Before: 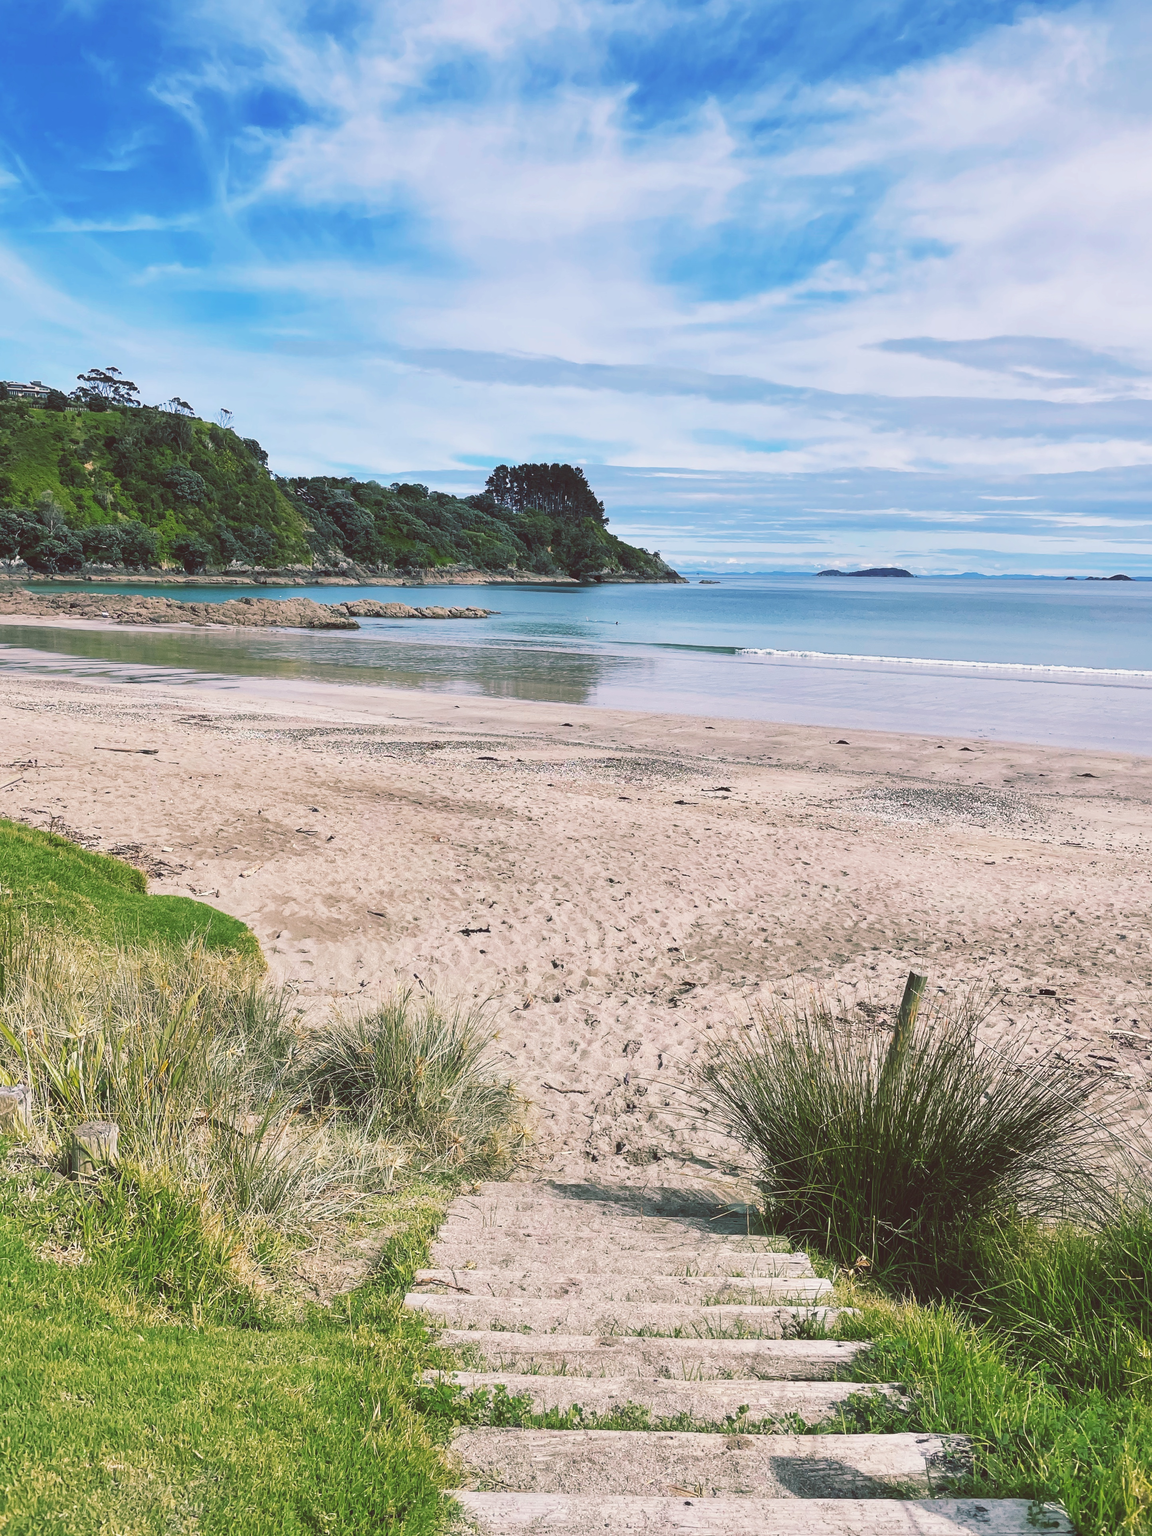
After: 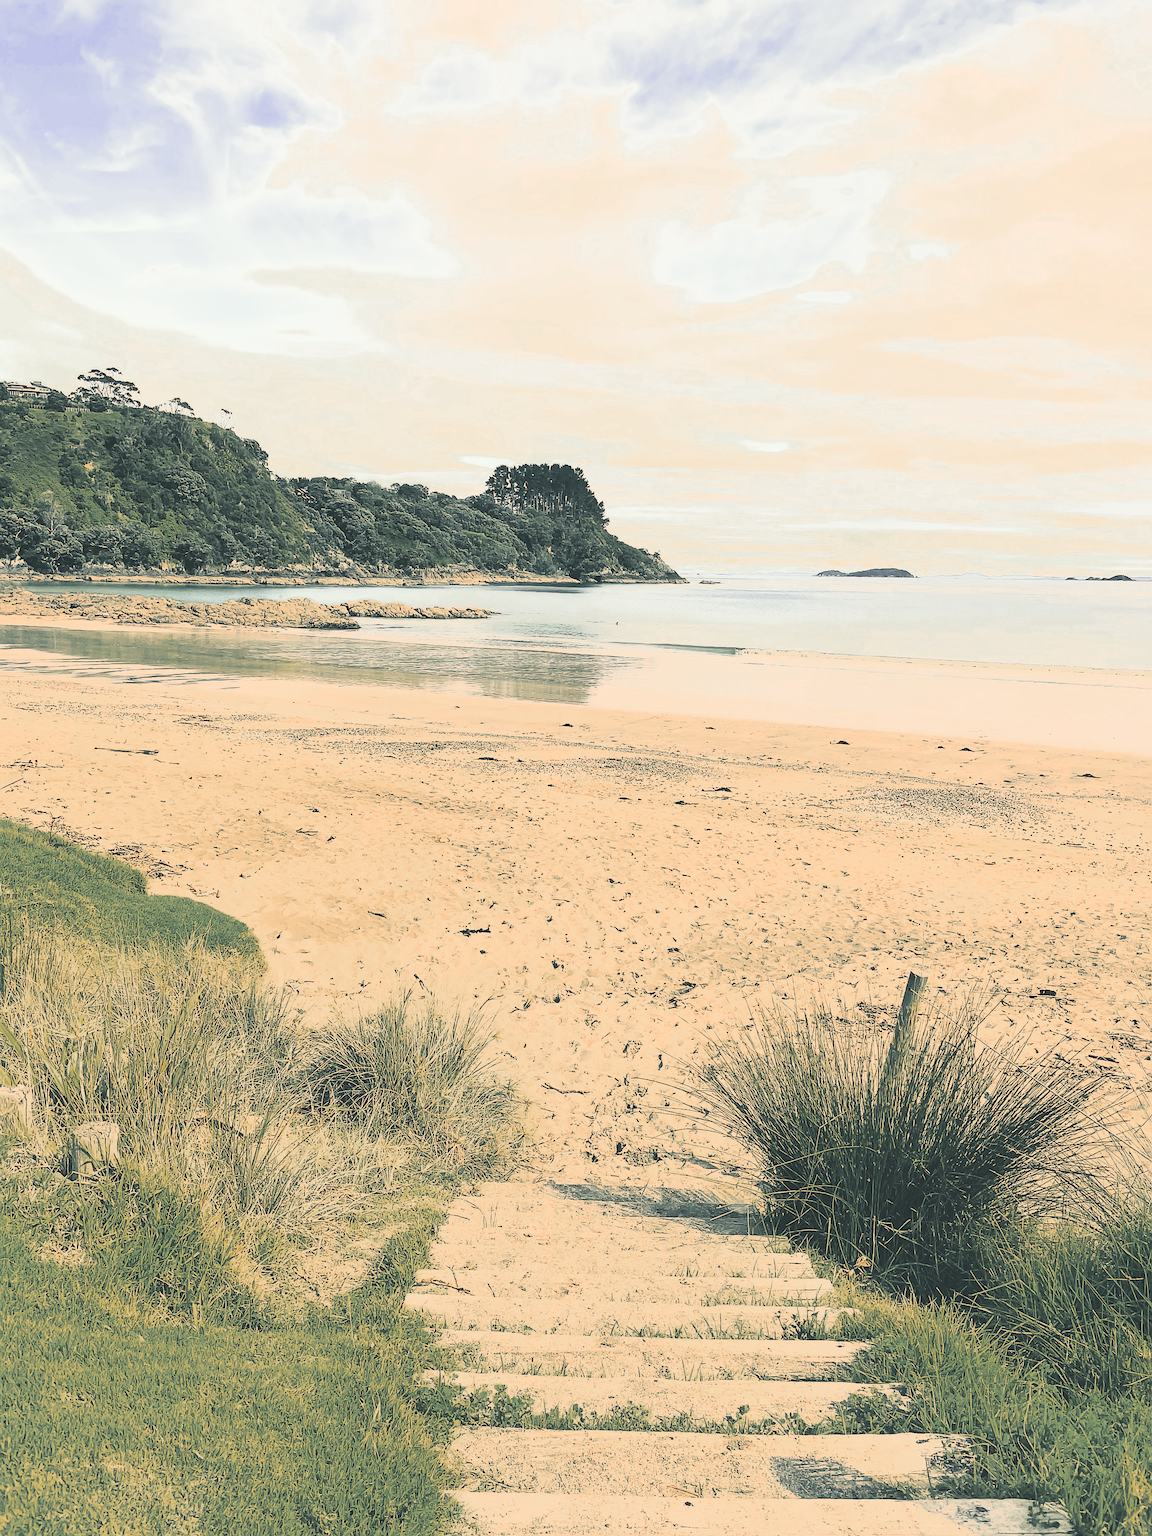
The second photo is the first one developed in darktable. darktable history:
sharpen: radius 1.4, amount 1.25, threshold 0.7
tone curve: curves: ch0 [(0, 0) (0.004, 0.001) (0.133, 0.112) (0.325, 0.362) (0.832, 0.893) (1, 1)], color space Lab, linked channels, preserve colors none
local contrast: mode bilateral grid, contrast 15, coarseness 36, detail 105%, midtone range 0.2
color zones: curves: ch0 [(0, 0.48) (0.209, 0.398) (0.305, 0.332) (0.429, 0.493) (0.571, 0.5) (0.714, 0.5) (0.857, 0.5) (1, 0.48)]; ch1 [(0, 0.736) (0.143, 0.625) (0.225, 0.371) (0.429, 0.256) (0.571, 0.241) (0.714, 0.213) (0.857, 0.48) (1, 0.736)]; ch2 [(0, 0.448) (0.143, 0.498) (0.286, 0.5) (0.429, 0.5) (0.571, 0.5) (0.714, 0.5) (0.857, 0.5) (1, 0.448)]
split-toning: shadows › hue 205.2°, shadows › saturation 0.29, highlights › hue 50.4°, highlights › saturation 0.38, balance -49.9
contrast brightness saturation: contrast 0.43, brightness 0.56, saturation -0.19
color correction: highlights a* 5.3, highlights b* 24.26, shadows a* -15.58, shadows b* 4.02
